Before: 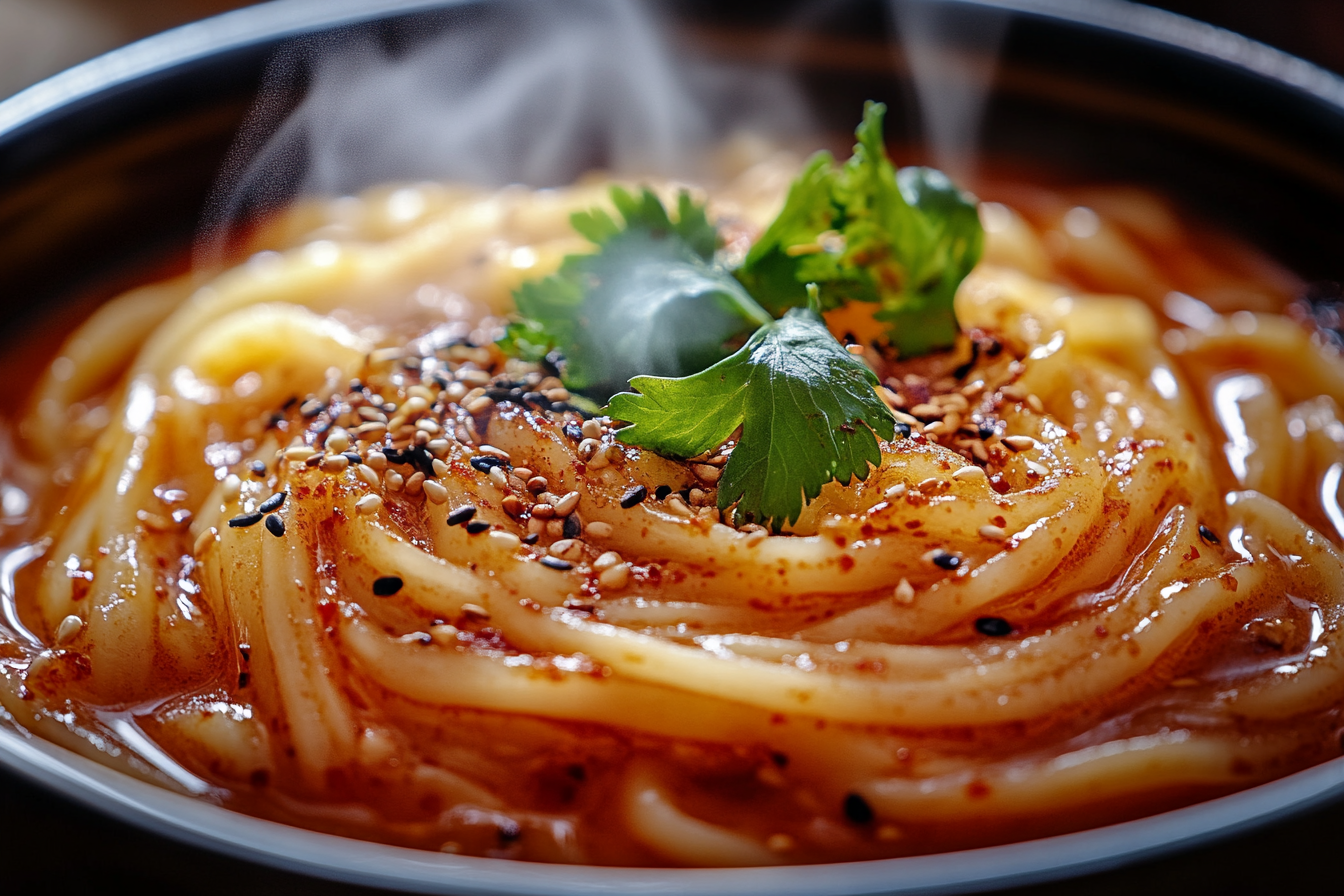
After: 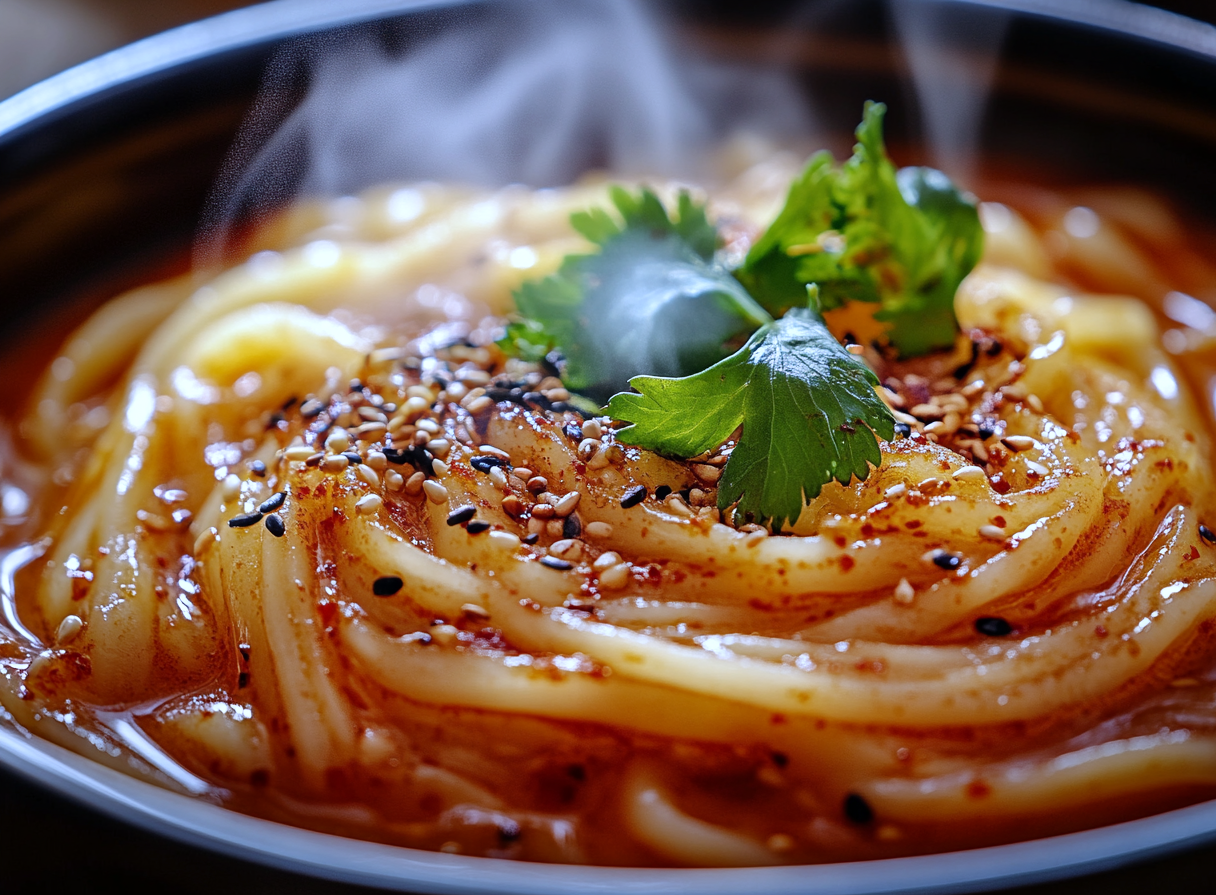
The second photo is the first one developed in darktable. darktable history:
crop: right 9.509%, bottom 0.031%
white balance: red 0.948, green 1.02, blue 1.176
